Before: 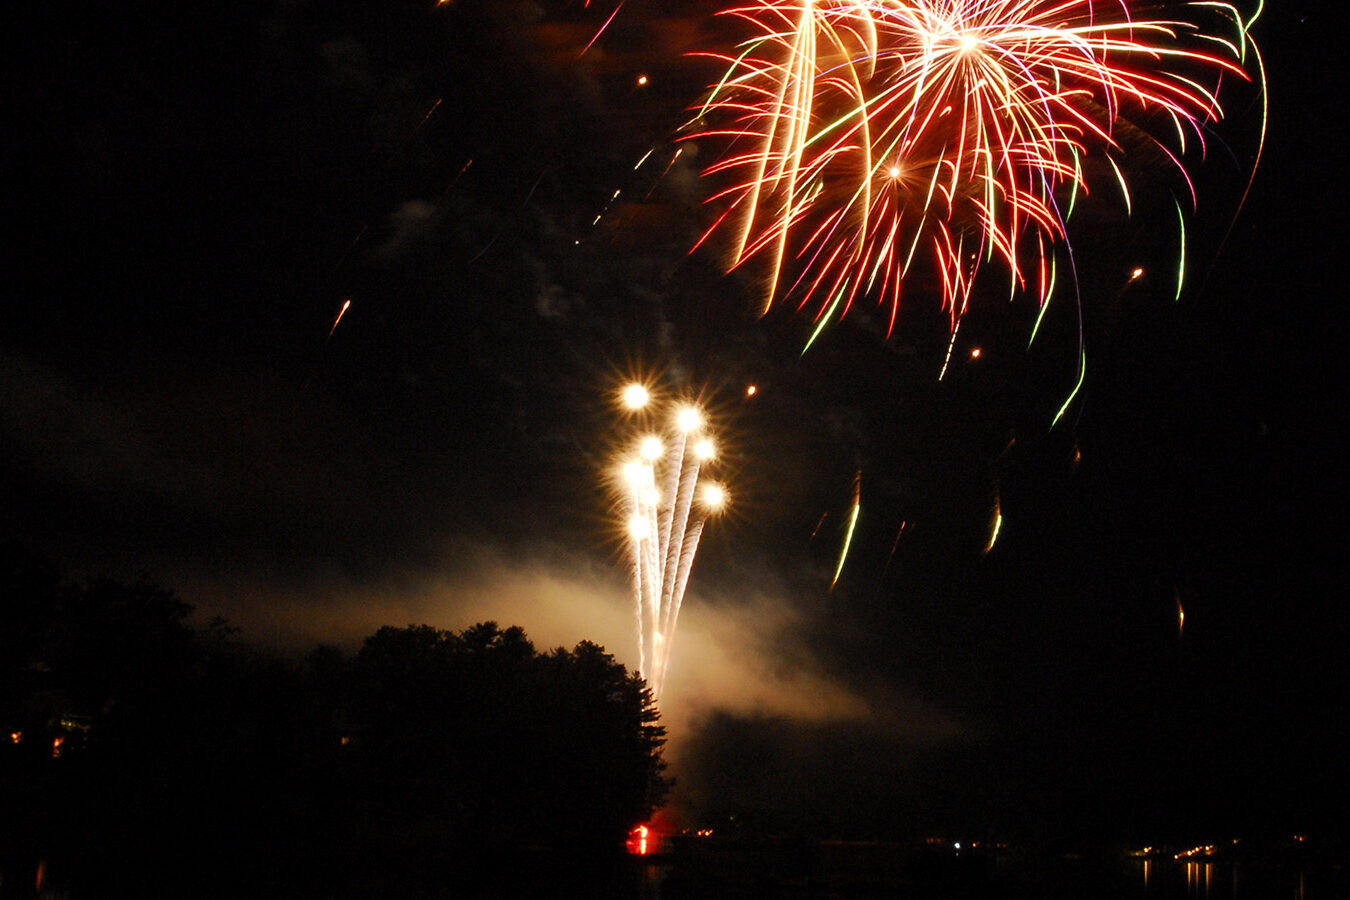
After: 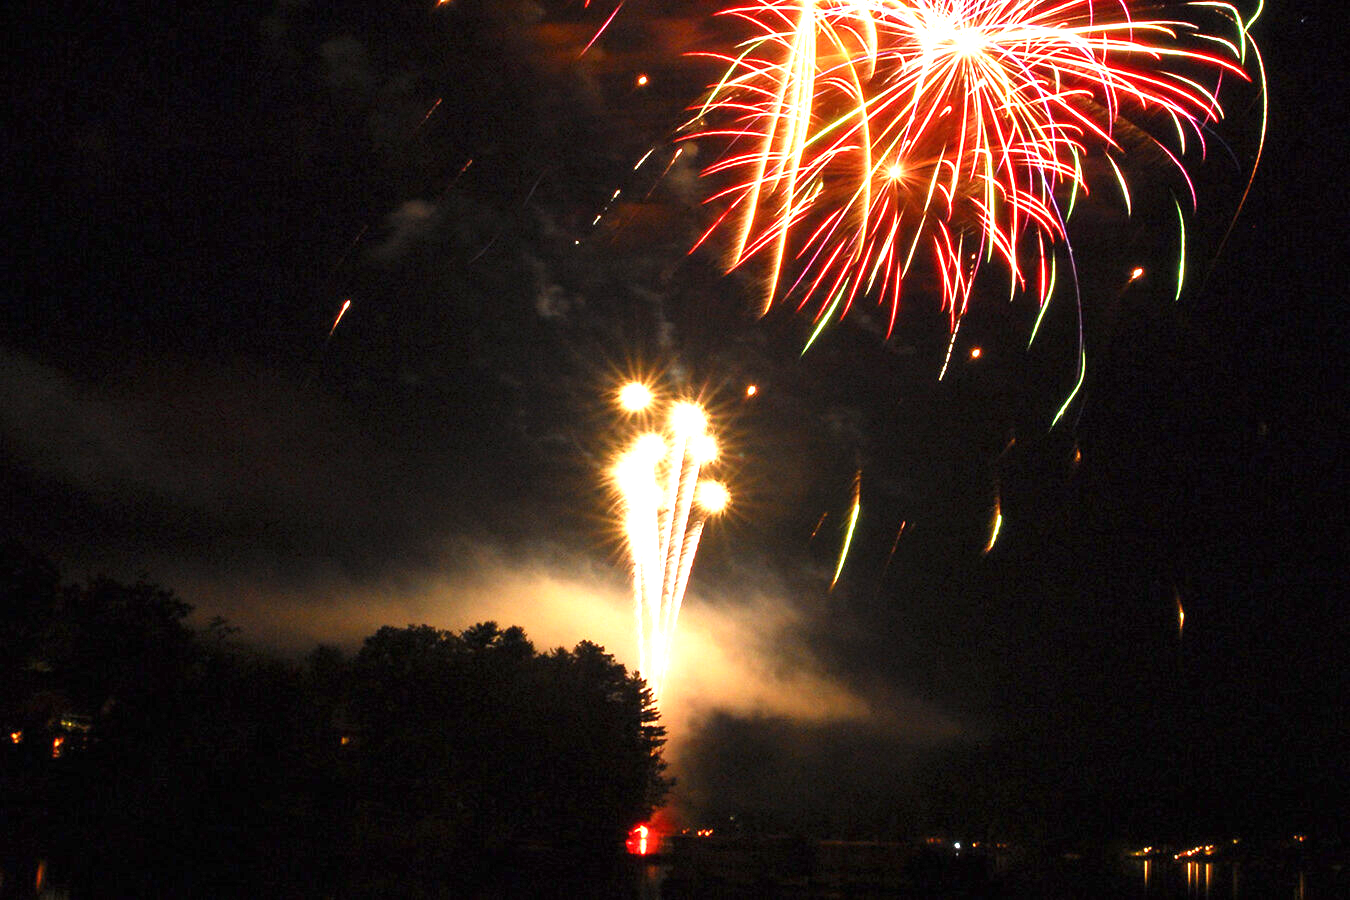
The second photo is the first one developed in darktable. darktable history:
exposure: black level correction 0, exposure 1.45 EV, compensate exposure bias true, compensate highlight preservation false
white balance: red 0.976, blue 1.04
